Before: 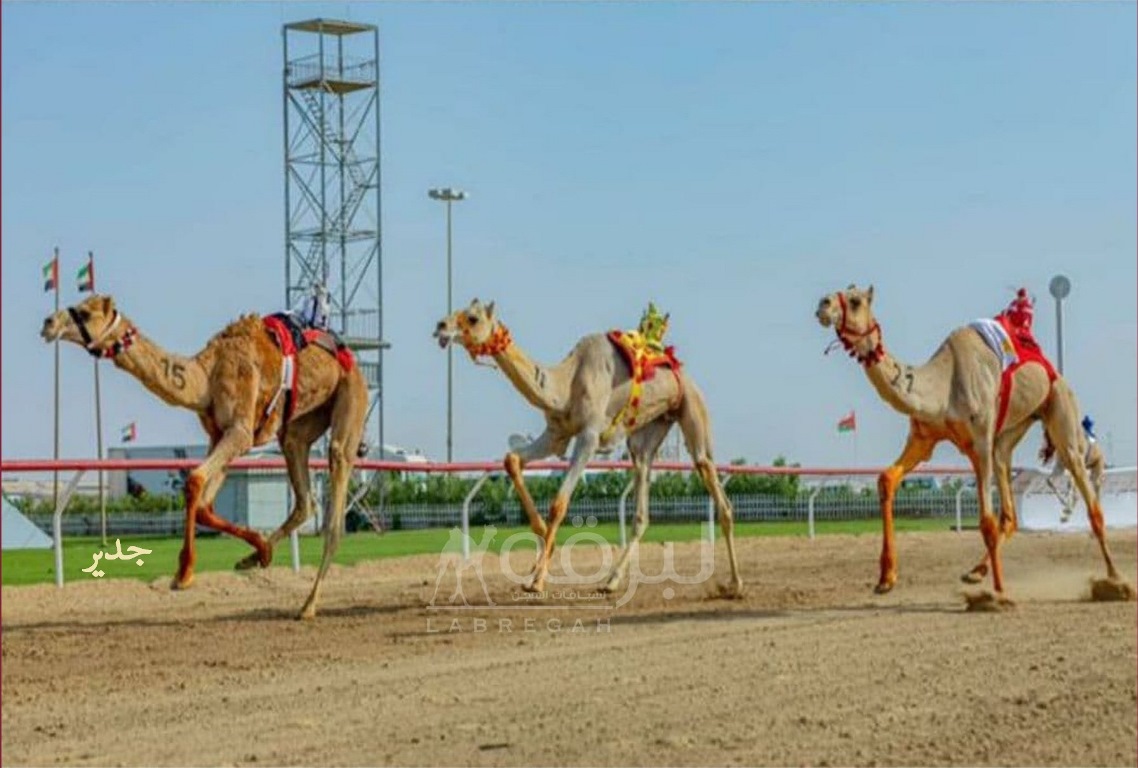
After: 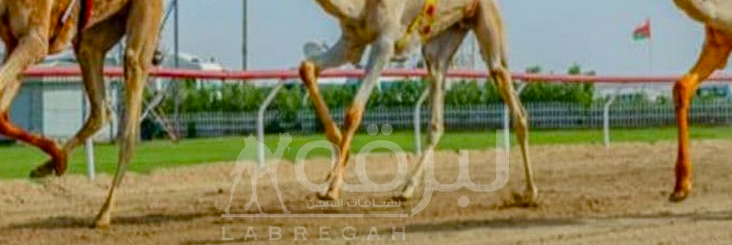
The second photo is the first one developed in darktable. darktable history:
crop: left 18.091%, top 51.13%, right 17.525%, bottom 16.85%
color balance rgb: perceptual saturation grading › global saturation 20%, perceptual saturation grading › highlights -25%, perceptual saturation grading › shadows 25%
